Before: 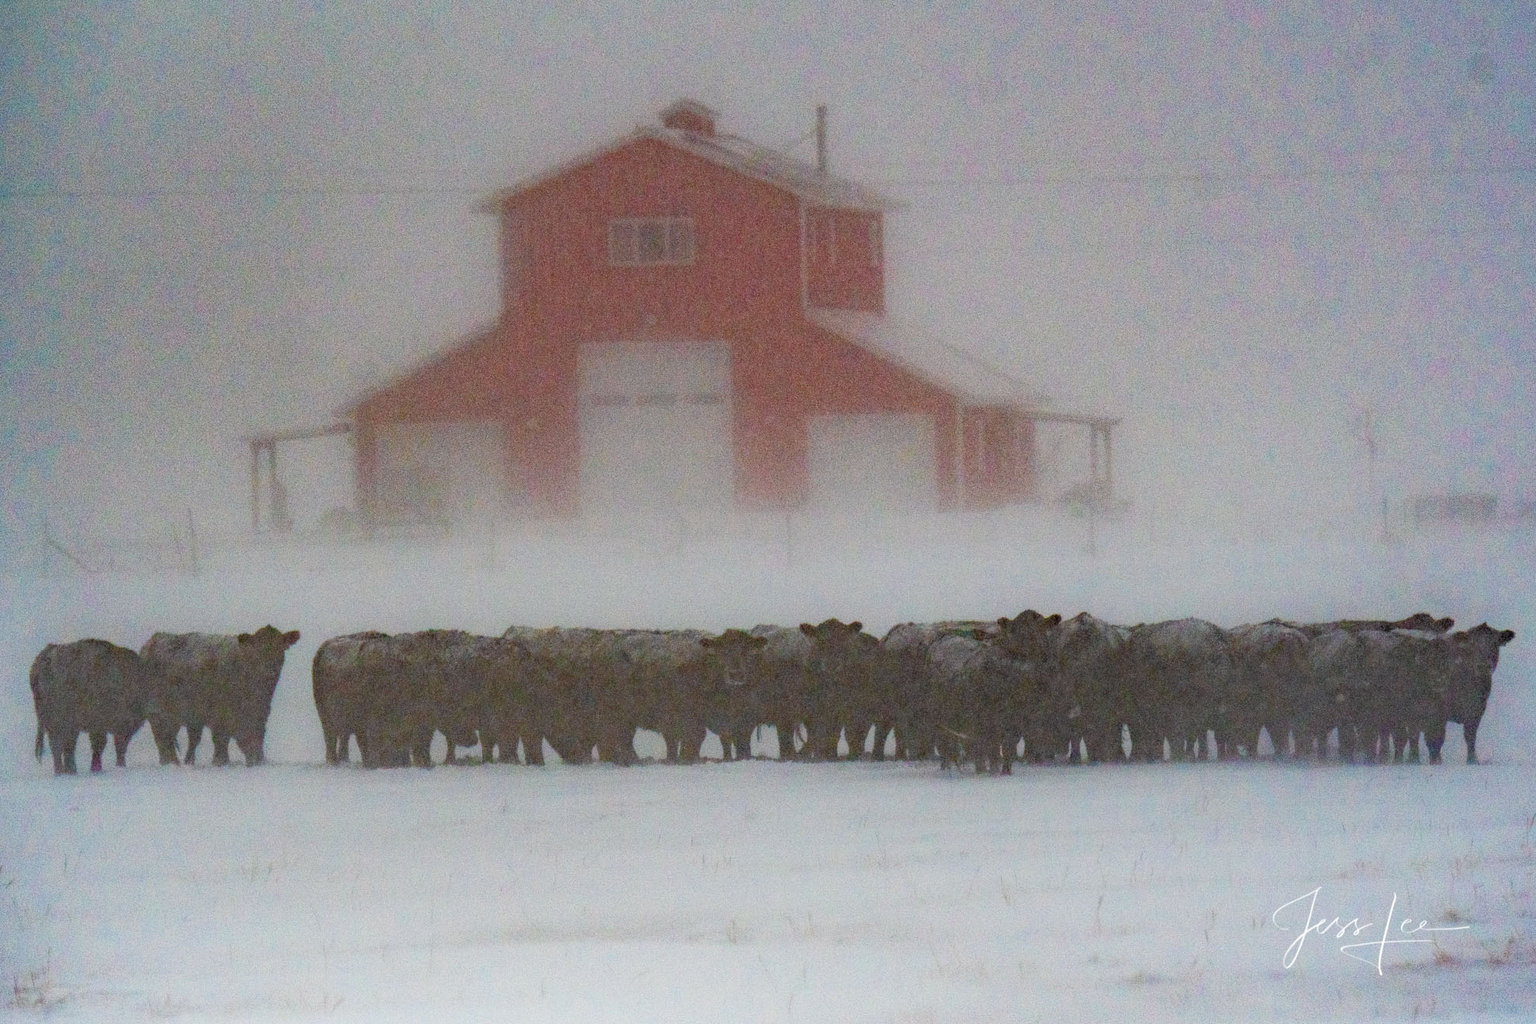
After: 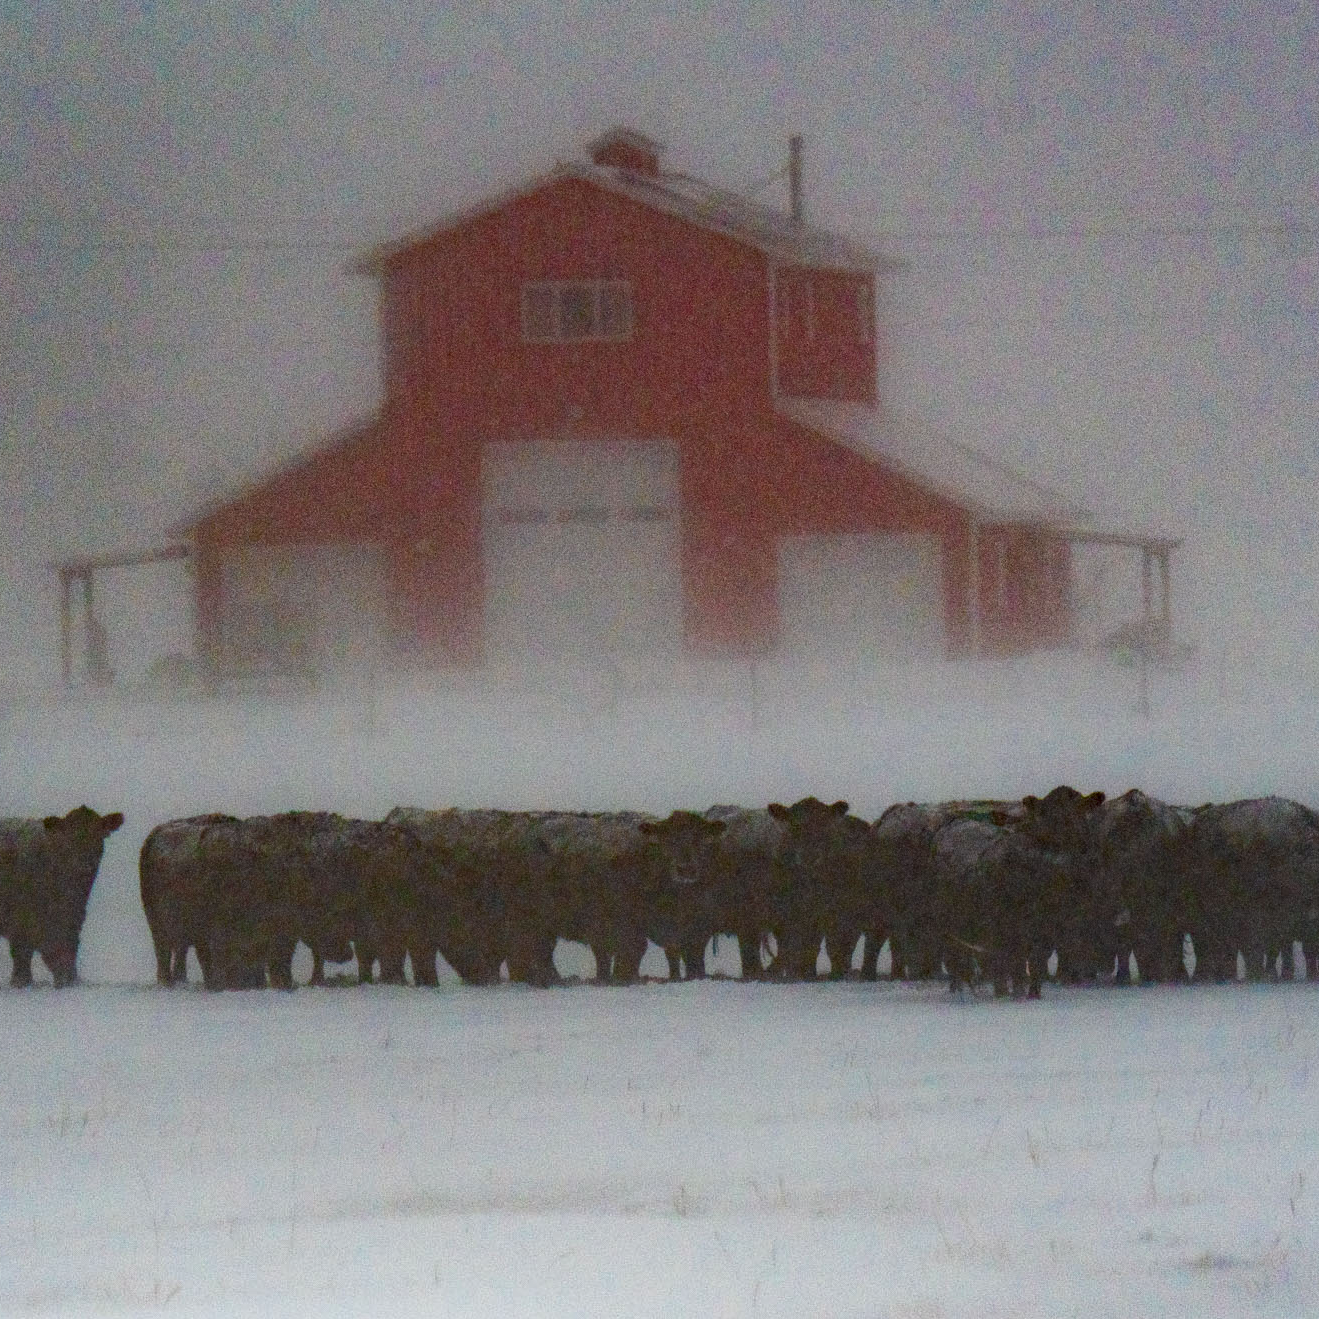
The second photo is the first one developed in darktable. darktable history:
crop and rotate: left 13.326%, right 20.023%
exposure: exposure 0.086 EV, compensate highlight preservation false
contrast brightness saturation: brightness -0.209, saturation 0.075
